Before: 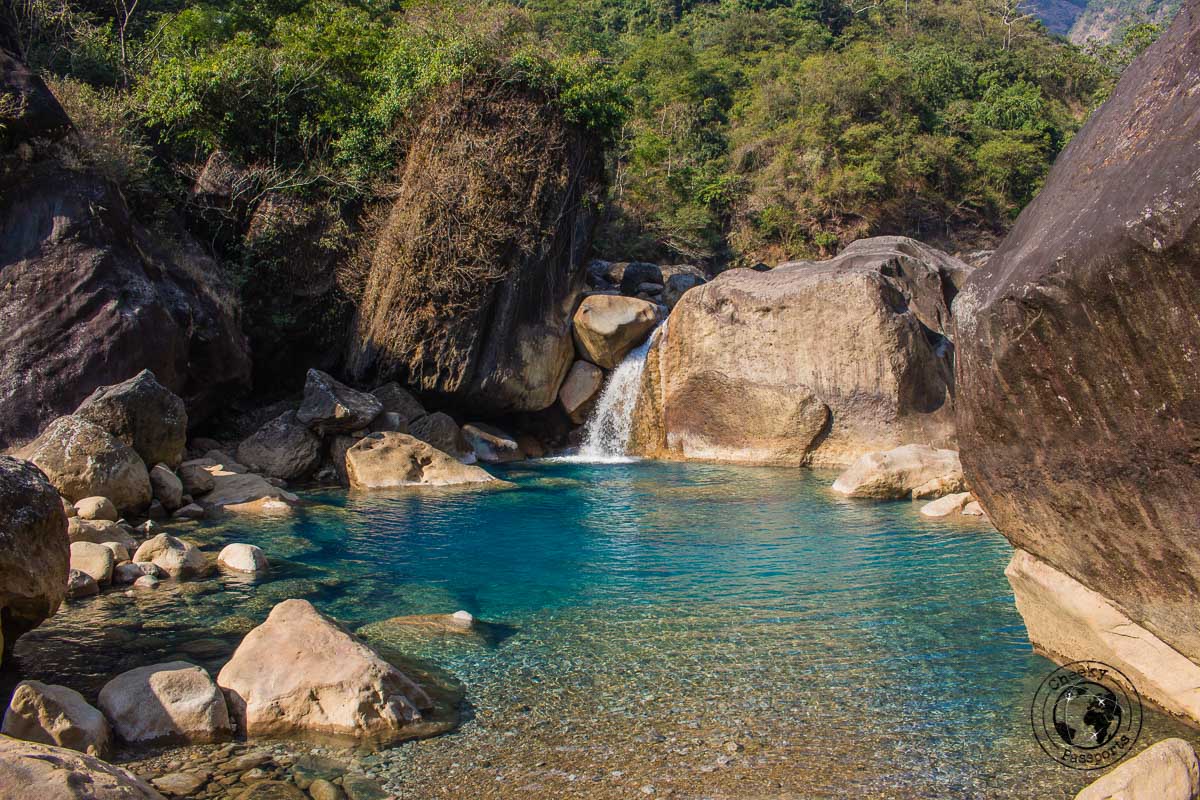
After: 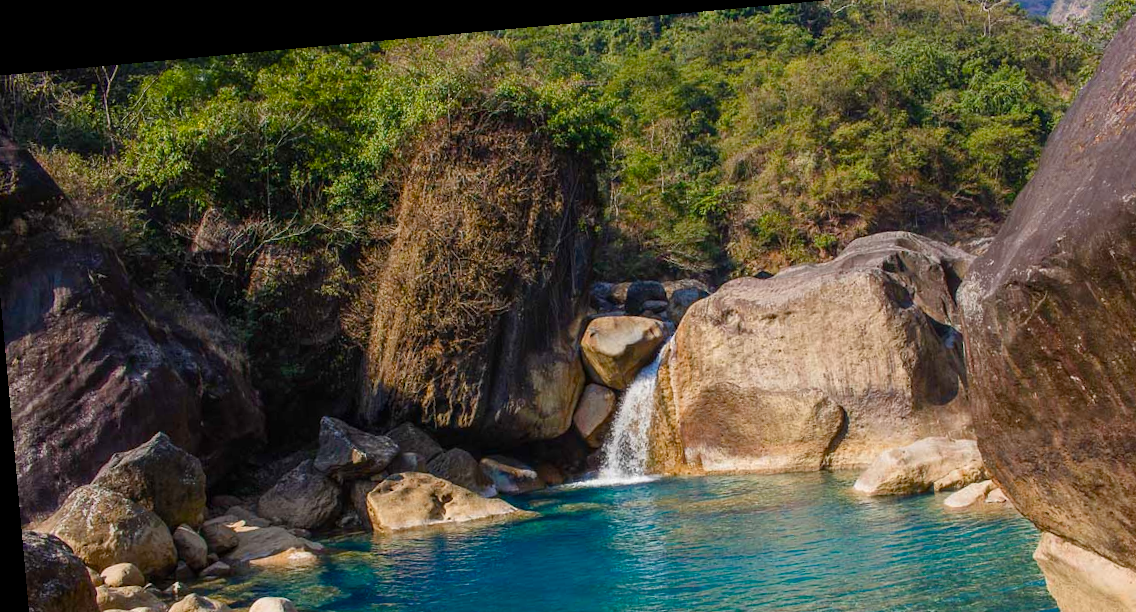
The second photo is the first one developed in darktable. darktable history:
color balance rgb: perceptual saturation grading › global saturation 20%, perceptual saturation grading › highlights -25%, perceptual saturation grading › shadows 25%
rotate and perspective: rotation -5.2°, automatic cropping off
crop: left 1.509%, top 3.452%, right 7.696%, bottom 28.452%
